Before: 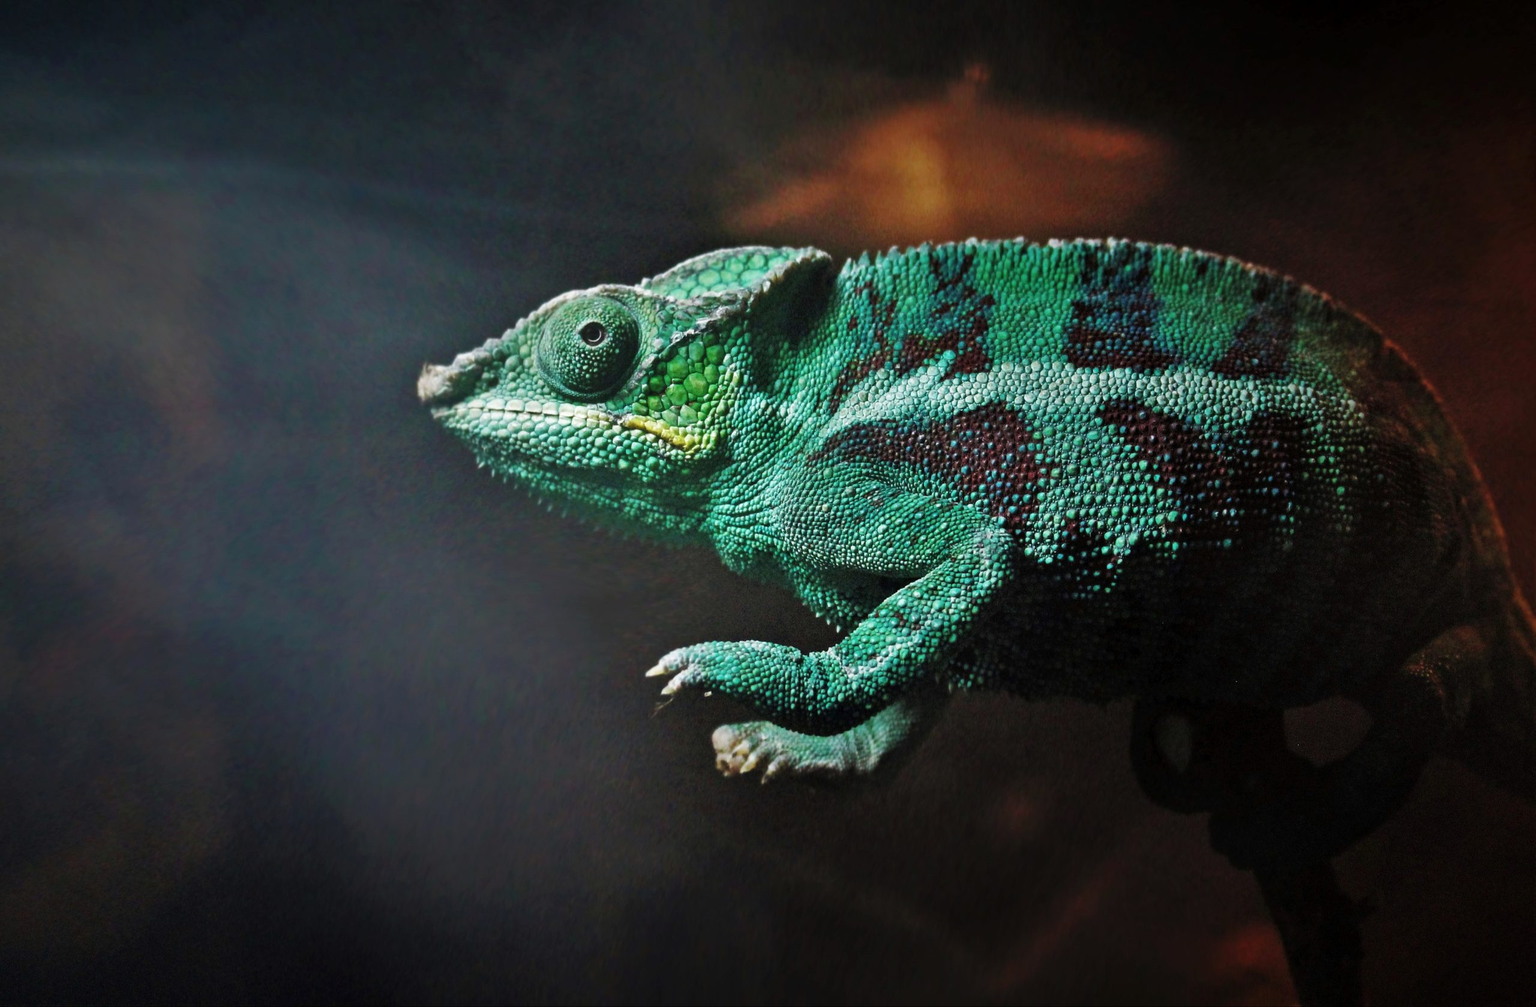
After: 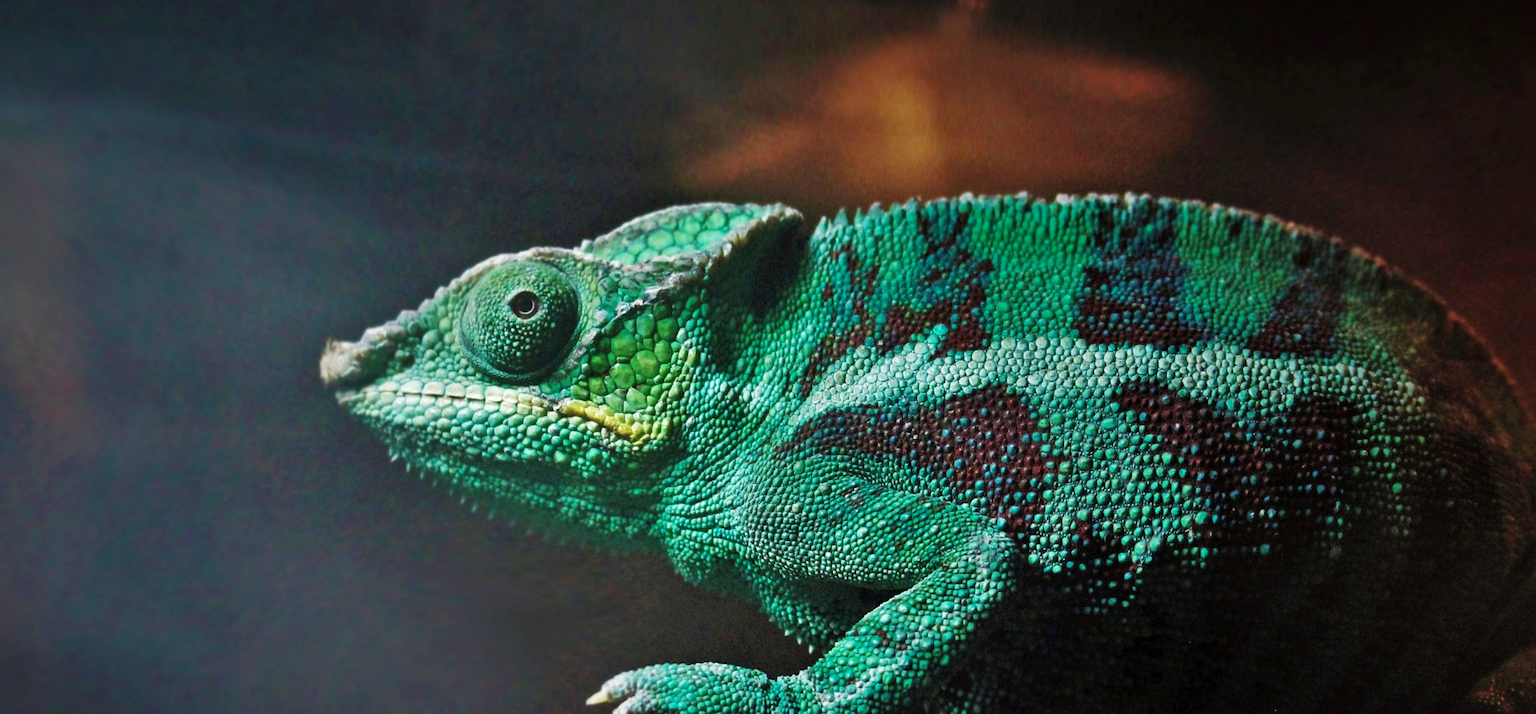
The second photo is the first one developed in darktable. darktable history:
shadows and highlights: shadows 25.03, highlights -25.13
crop and rotate: left 9.356%, top 7.256%, right 4.905%, bottom 31.9%
velvia: on, module defaults
